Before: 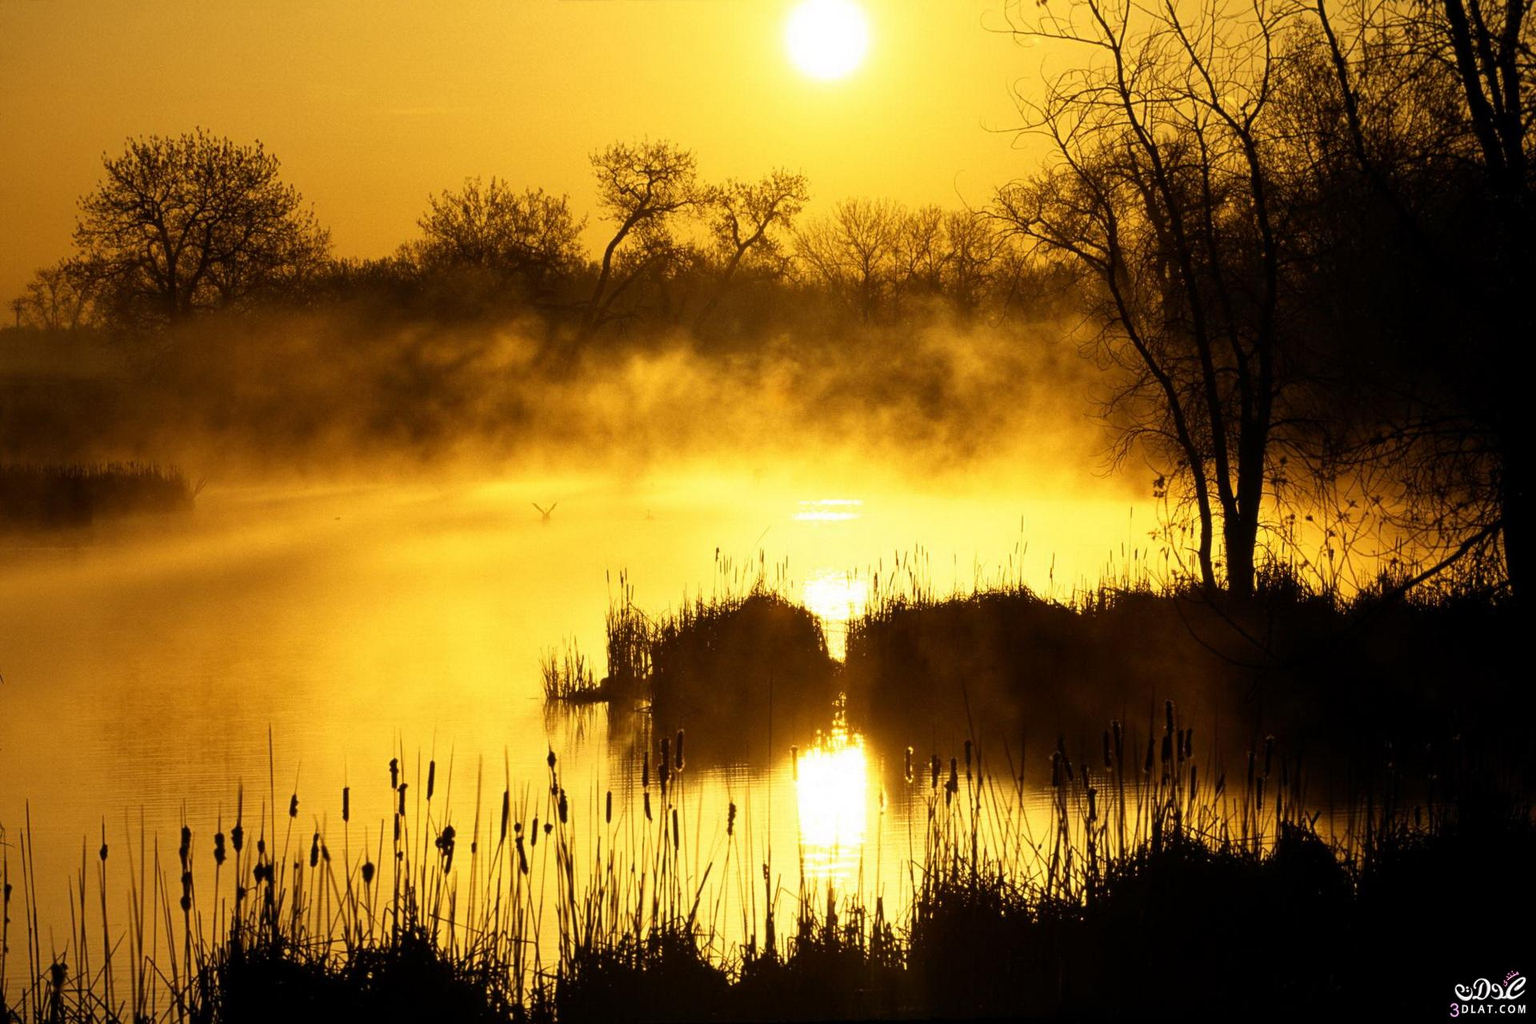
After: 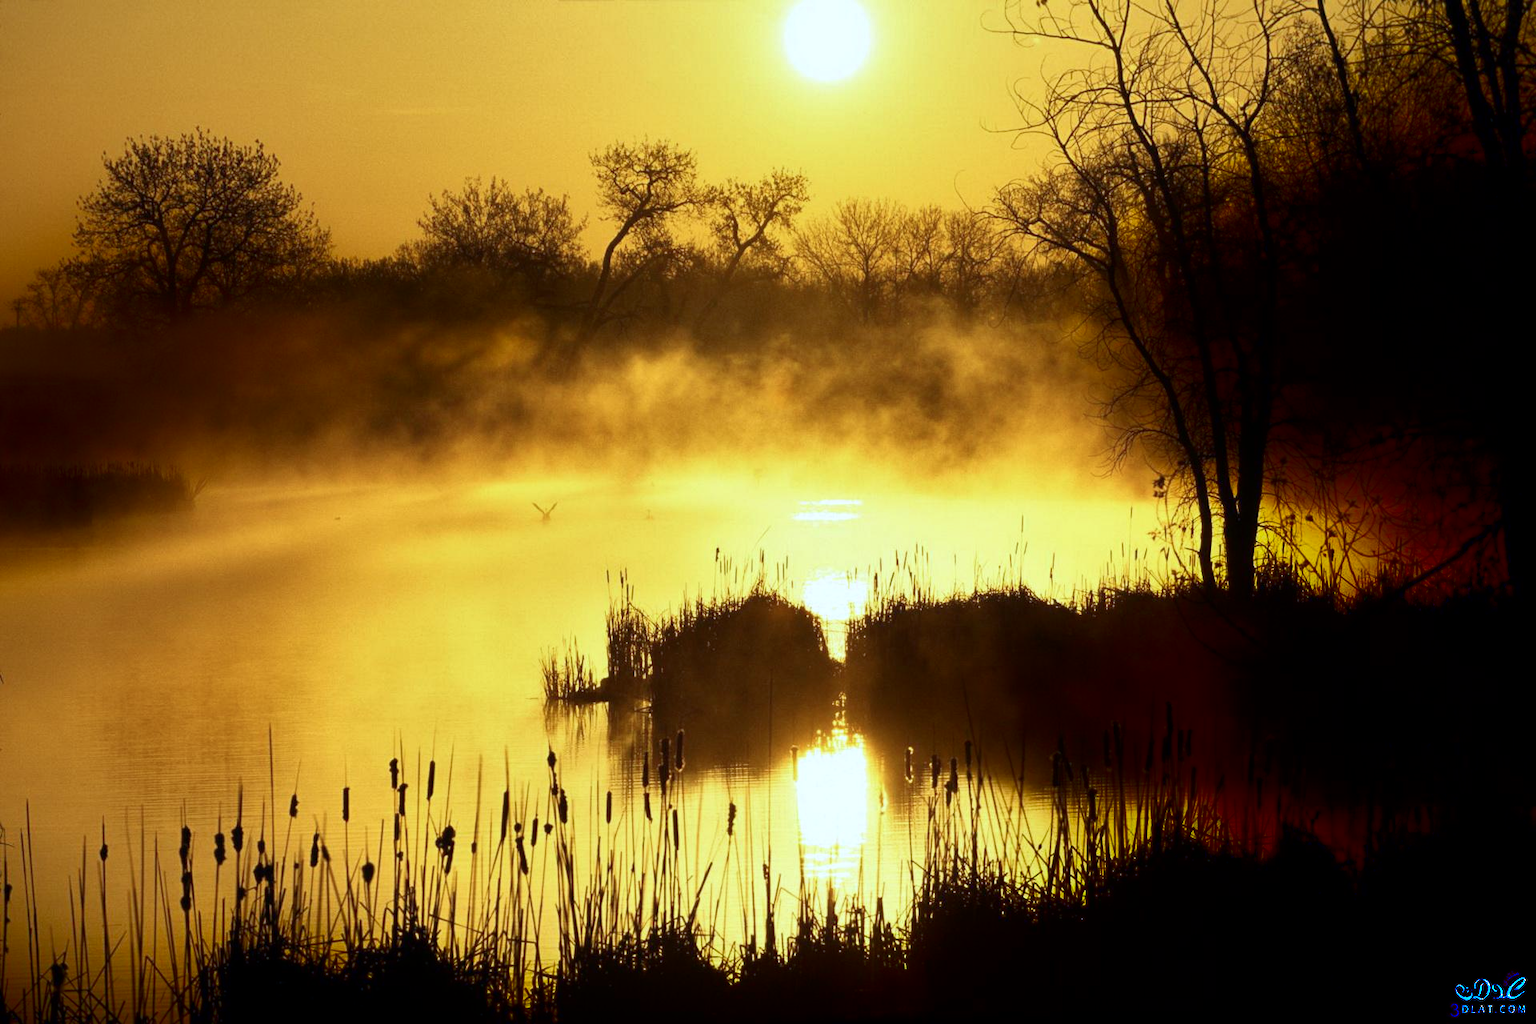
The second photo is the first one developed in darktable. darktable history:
color calibration: x 0.367, y 0.379, temperature 4395.86 K
white balance: red 0.984, blue 1.059
shadows and highlights: shadows -88.03, highlights -35.45, shadows color adjustment 99.15%, highlights color adjustment 0%, soften with gaussian
